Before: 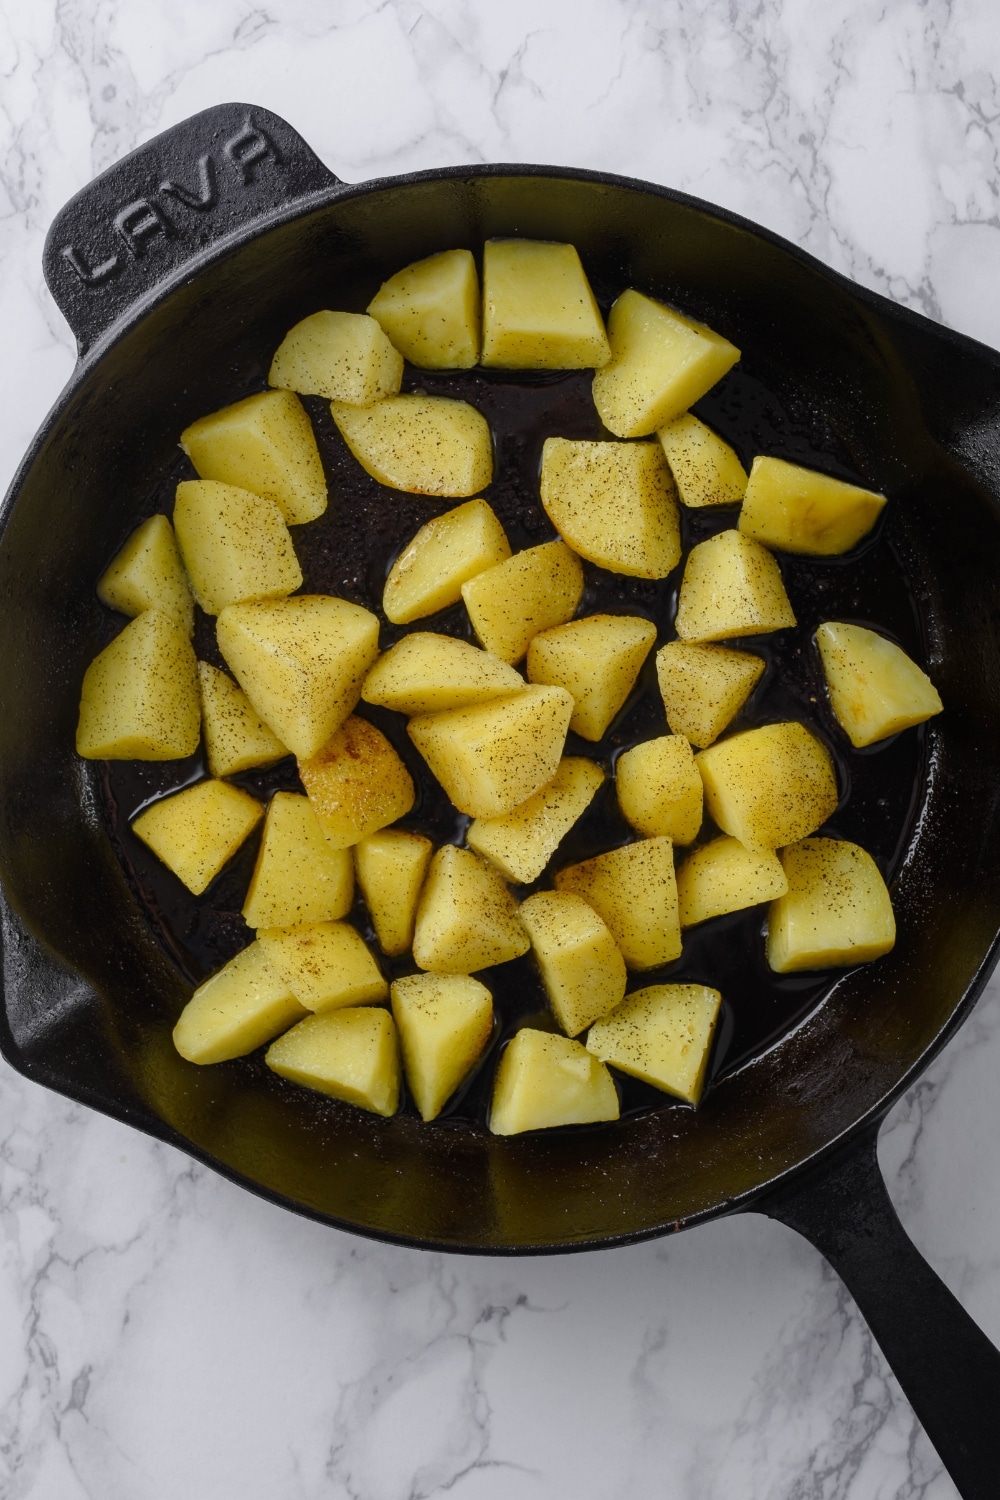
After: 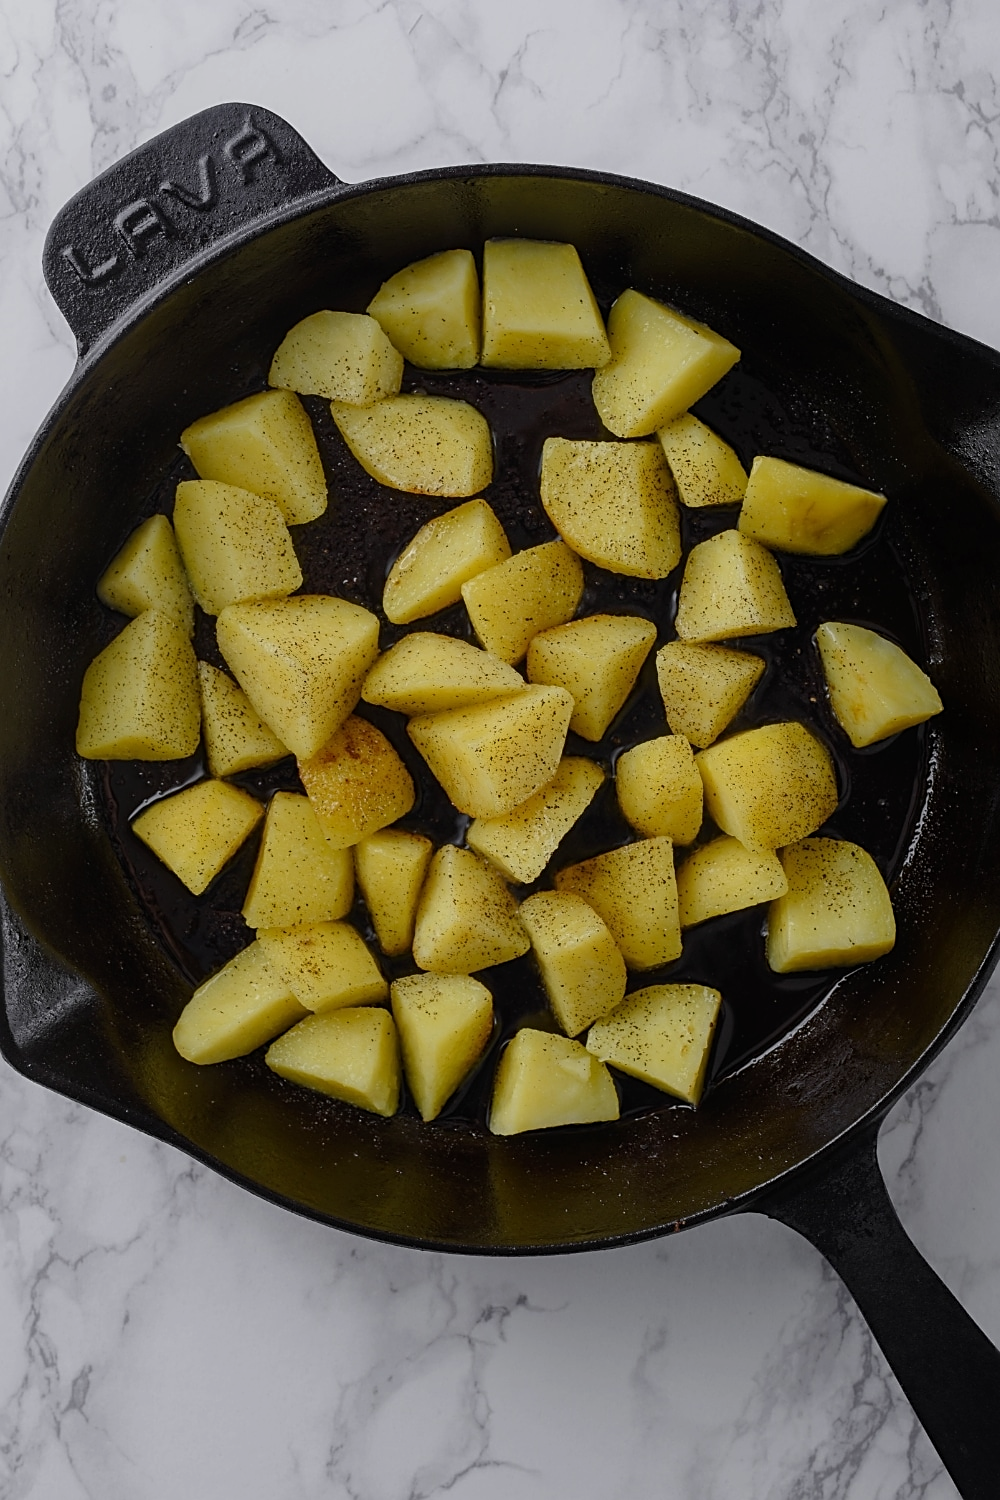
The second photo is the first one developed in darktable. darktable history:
sharpen: on, module defaults
tone equalizer: edges refinement/feathering 500, mask exposure compensation -1.57 EV, preserve details no
exposure: exposure -0.363 EV, compensate highlight preservation false
